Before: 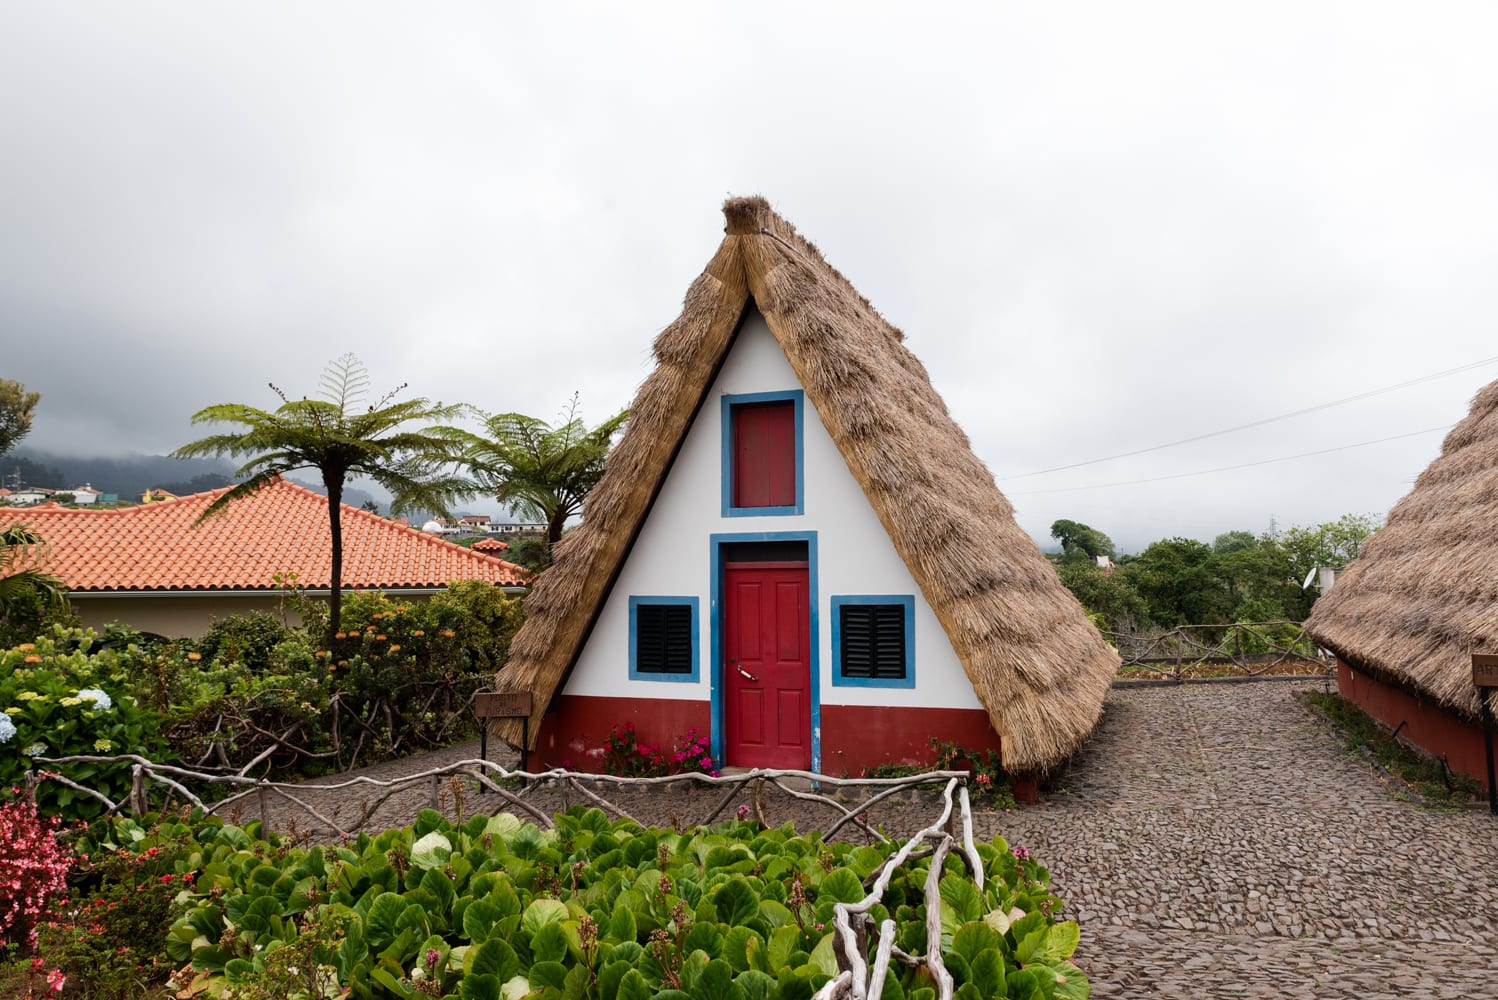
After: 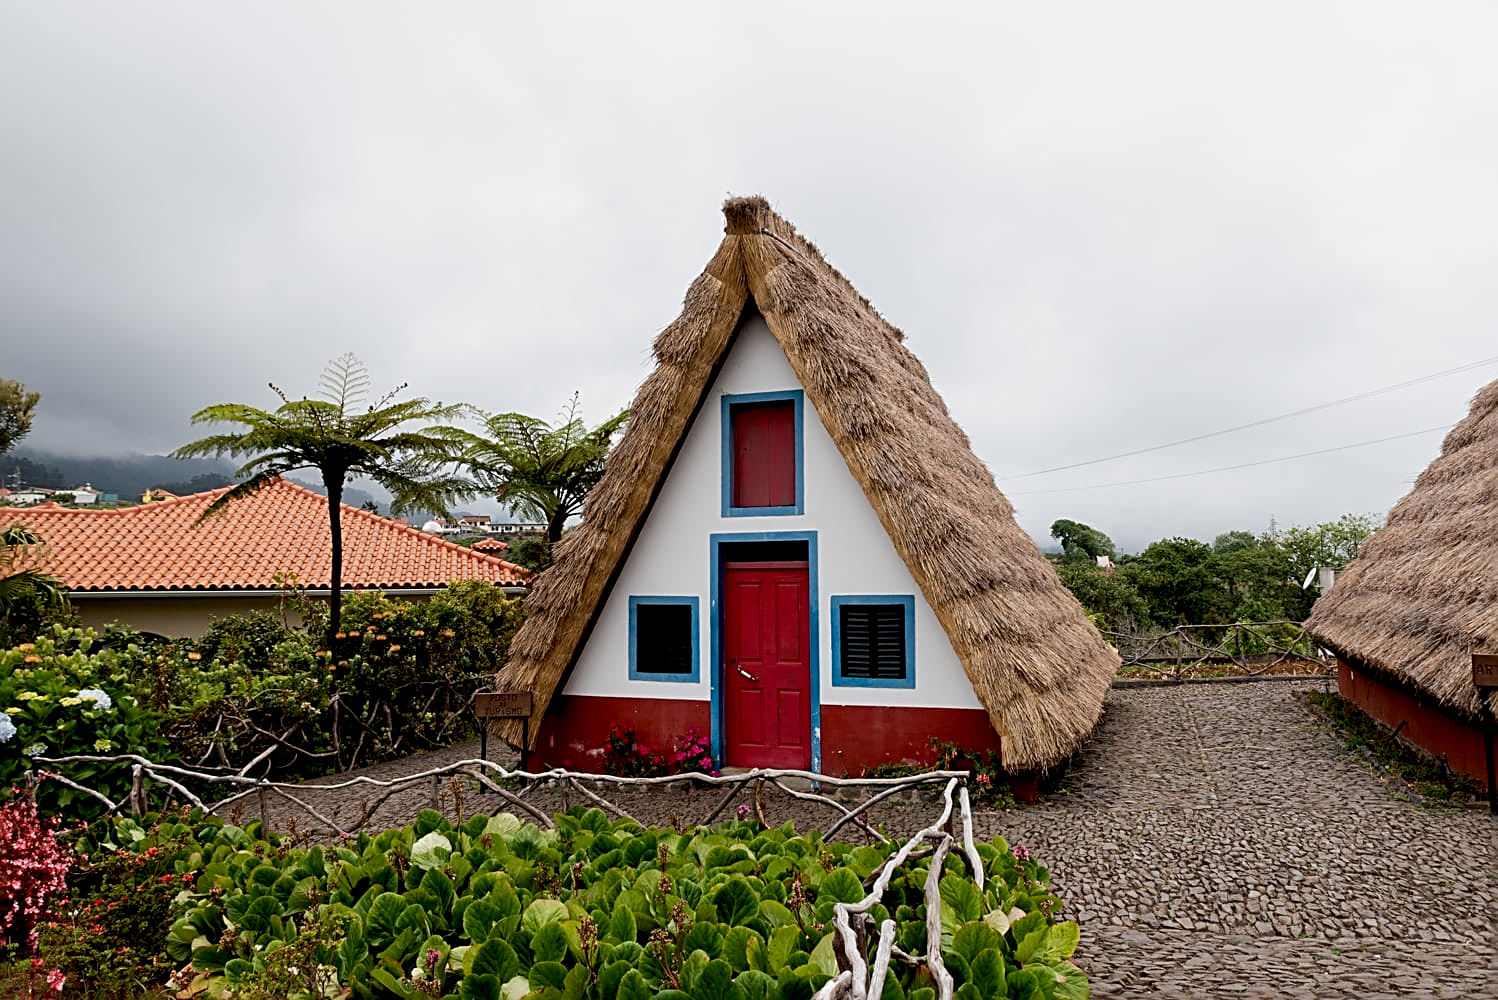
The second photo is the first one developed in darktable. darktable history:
sharpen: radius 2.531, amount 0.628
exposure: black level correction 0.009, exposure -0.159 EV, compensate highlight preservation false
tone equalizer: on, module defaults
